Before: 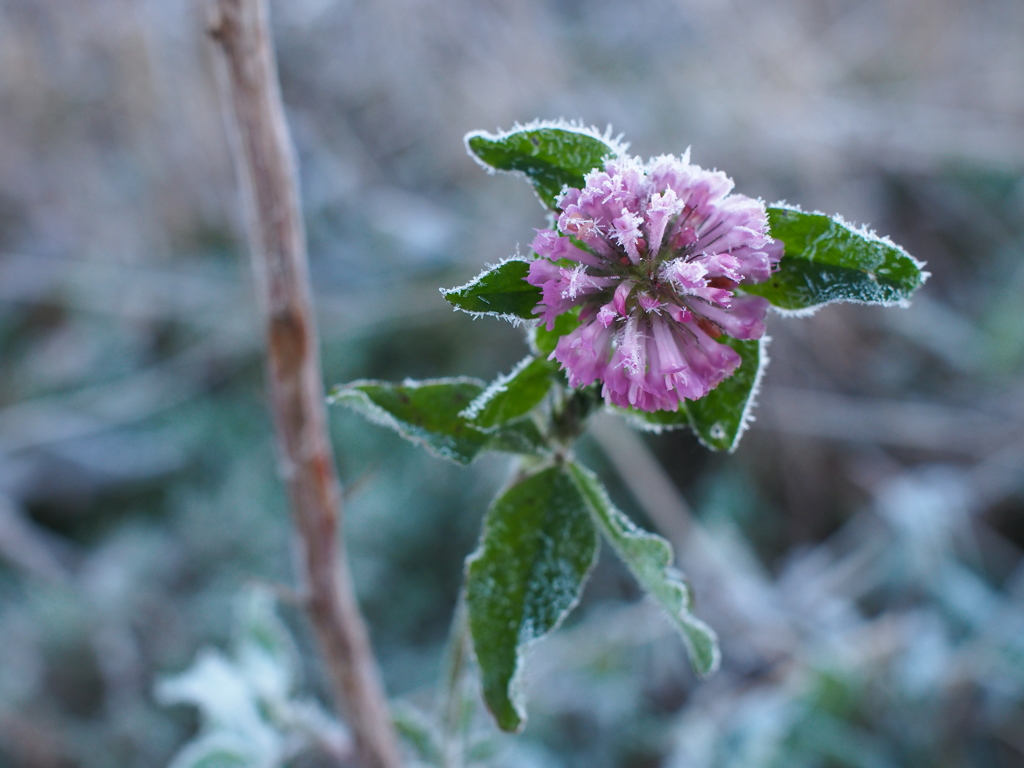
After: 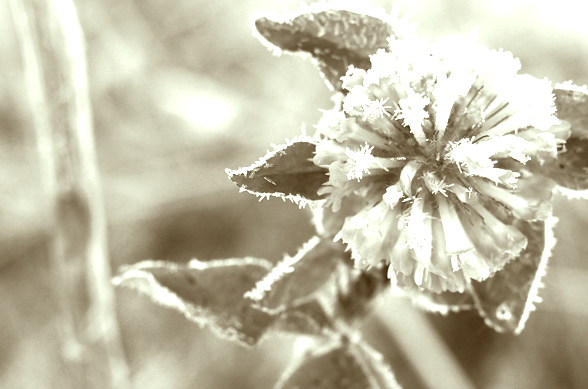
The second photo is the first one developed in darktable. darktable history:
color correction: highlights a* -5.17, highlights b* 9.79, shadows a* 9.94, shadows b* 24.96
exposure: black level correction 0, exposure 1.759 EV, compensate highlight preservation false
crop: left 20.968%, top 15.617%, right 21.602%, bottom 33.668%
color calibration: output gray [0.714, 0.278, 0, 0], illuminant same as pipeline (D50), adaptation none (bypass), x 0.333, y 0.334, temperature 5003.48 K
